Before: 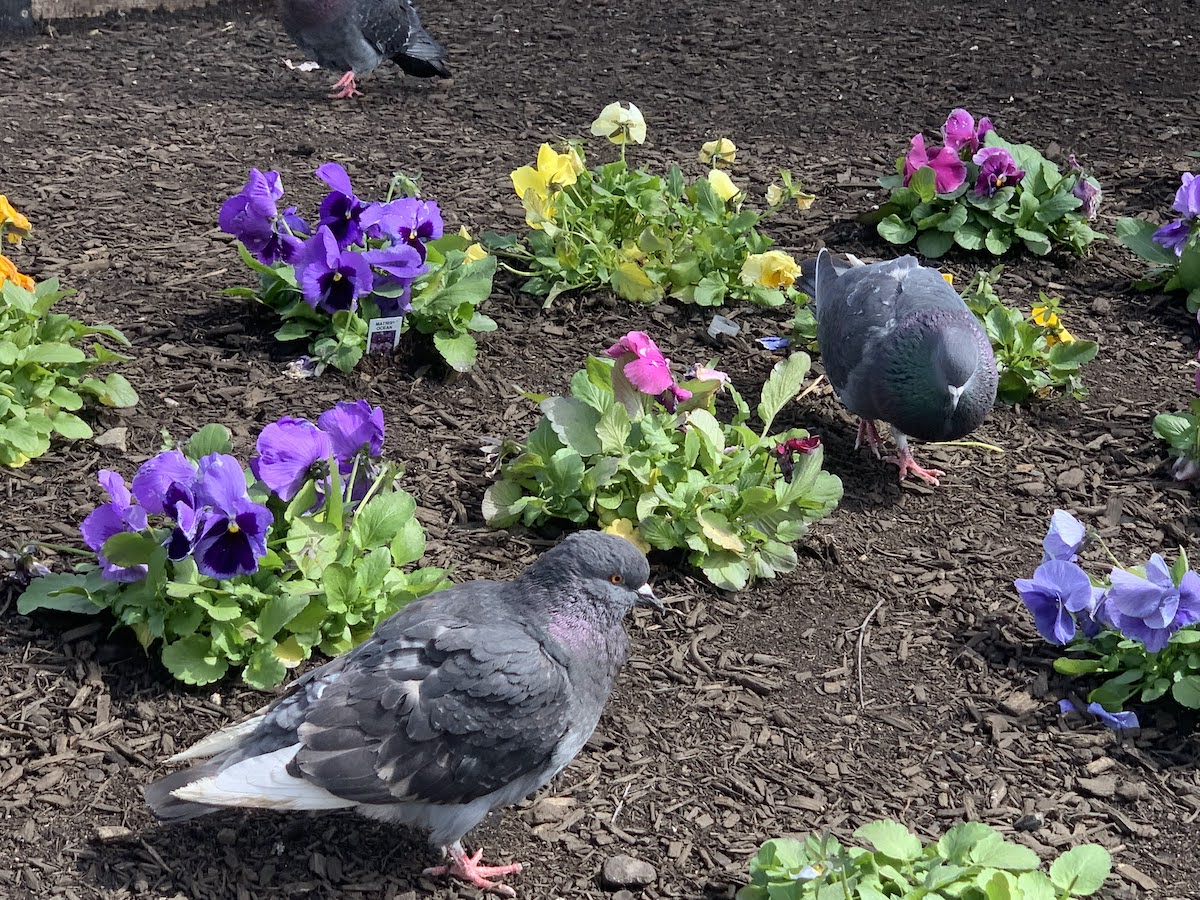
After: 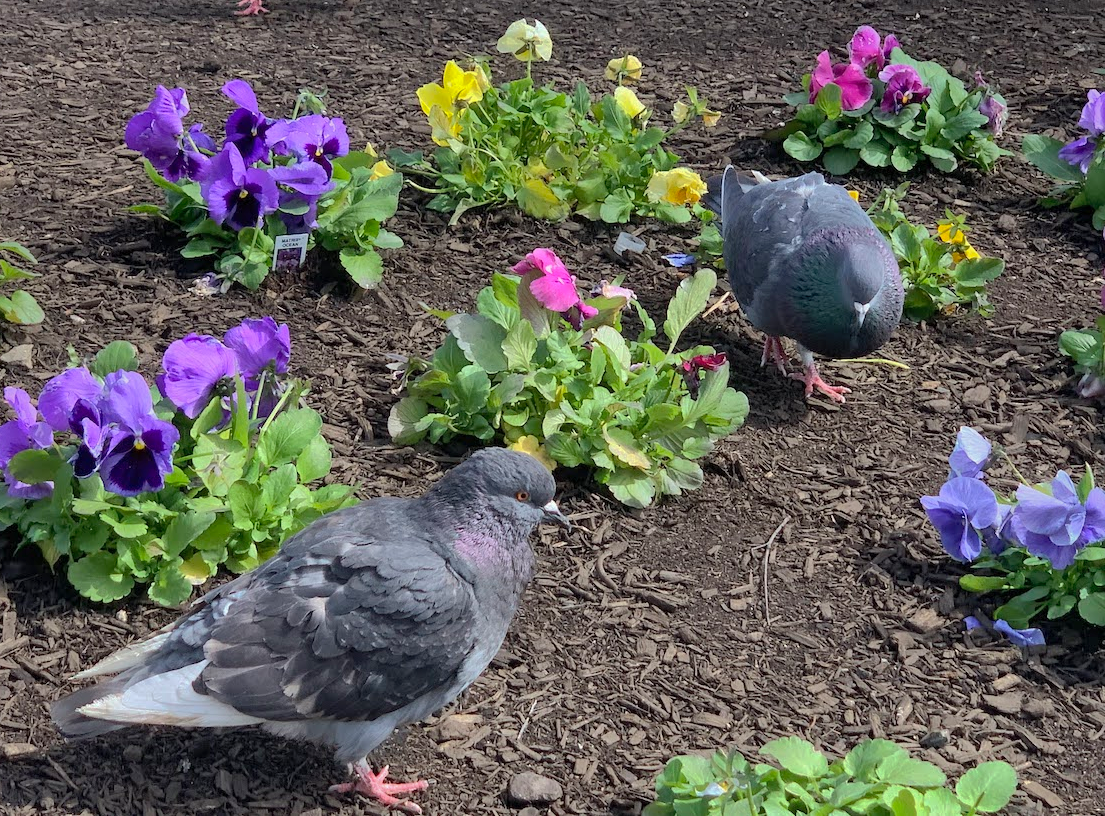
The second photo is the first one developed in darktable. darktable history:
shadows and highlights: shadows 40.15, highlights -59.89
crop and rotate: left 7.842%, top 9.245%
